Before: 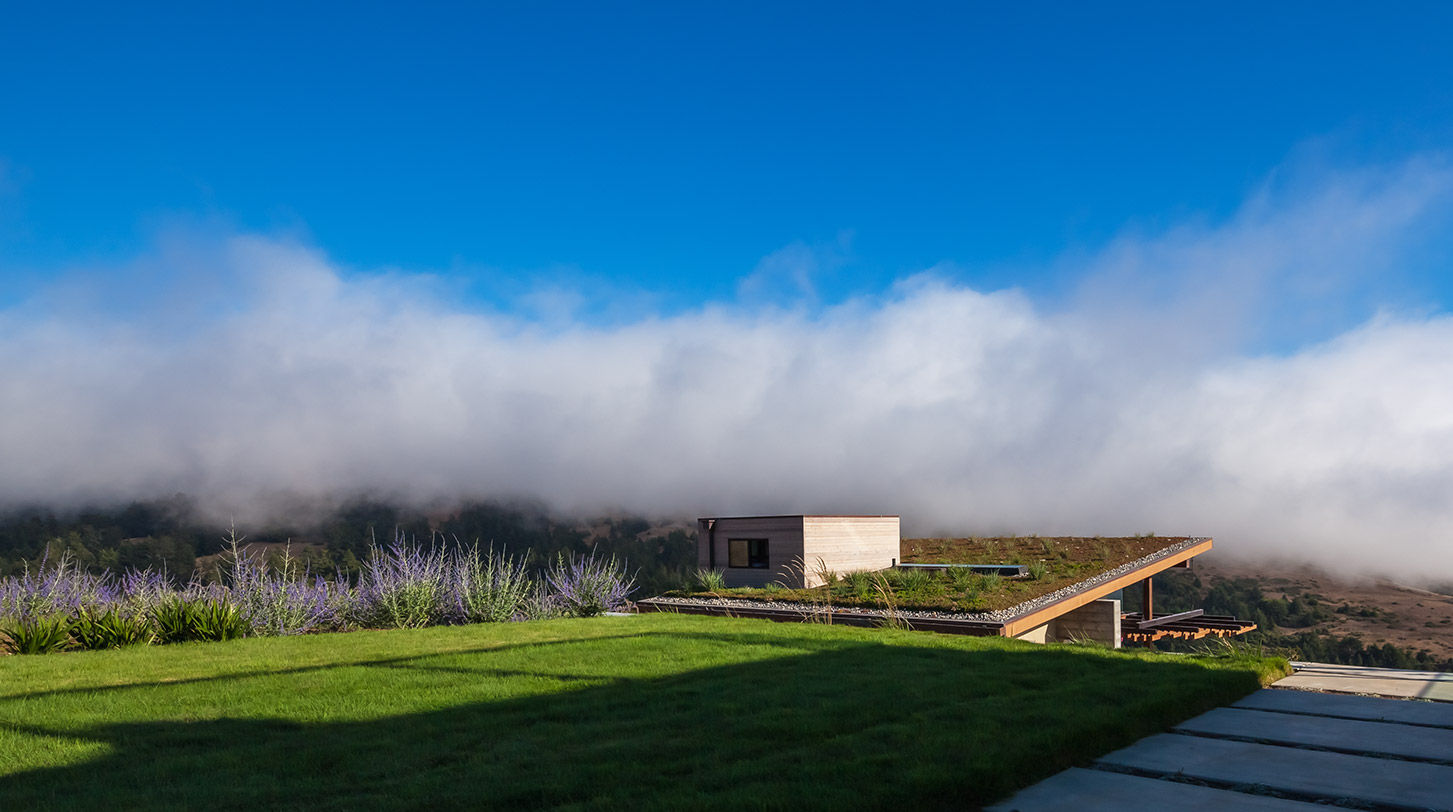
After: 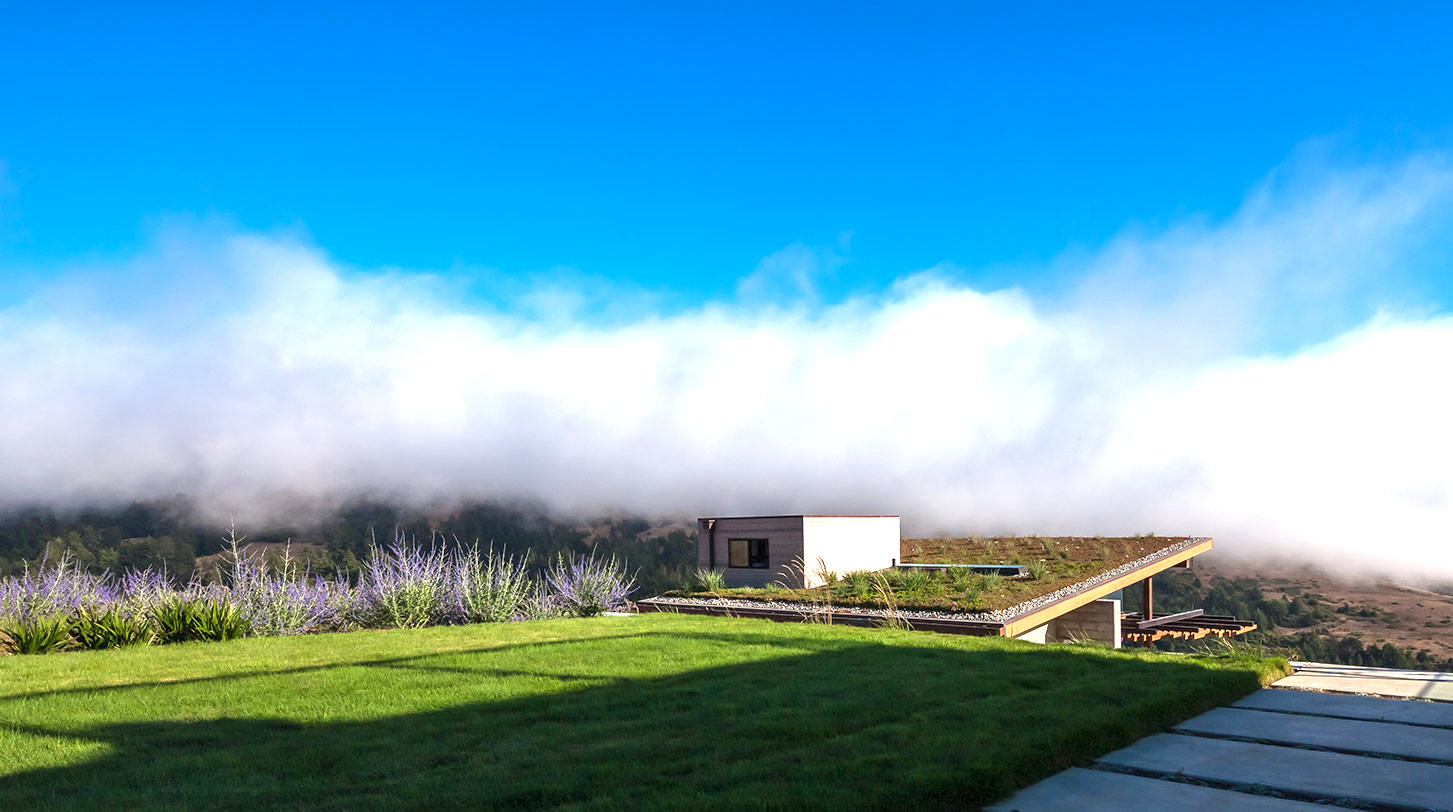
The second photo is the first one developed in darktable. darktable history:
exposure: black level correction 0.001, exposure 1.035 EV, compensate exposure bias true, compensate highlight preservation false
color zones: curves: ch0 [(0.224, 0.526) (0.75, 0.5)]; ch1 [(0.055, 0.526) (0.224, 0.761) (0.377, 0.526) (0.75, 0.5)], mix -121.23%
